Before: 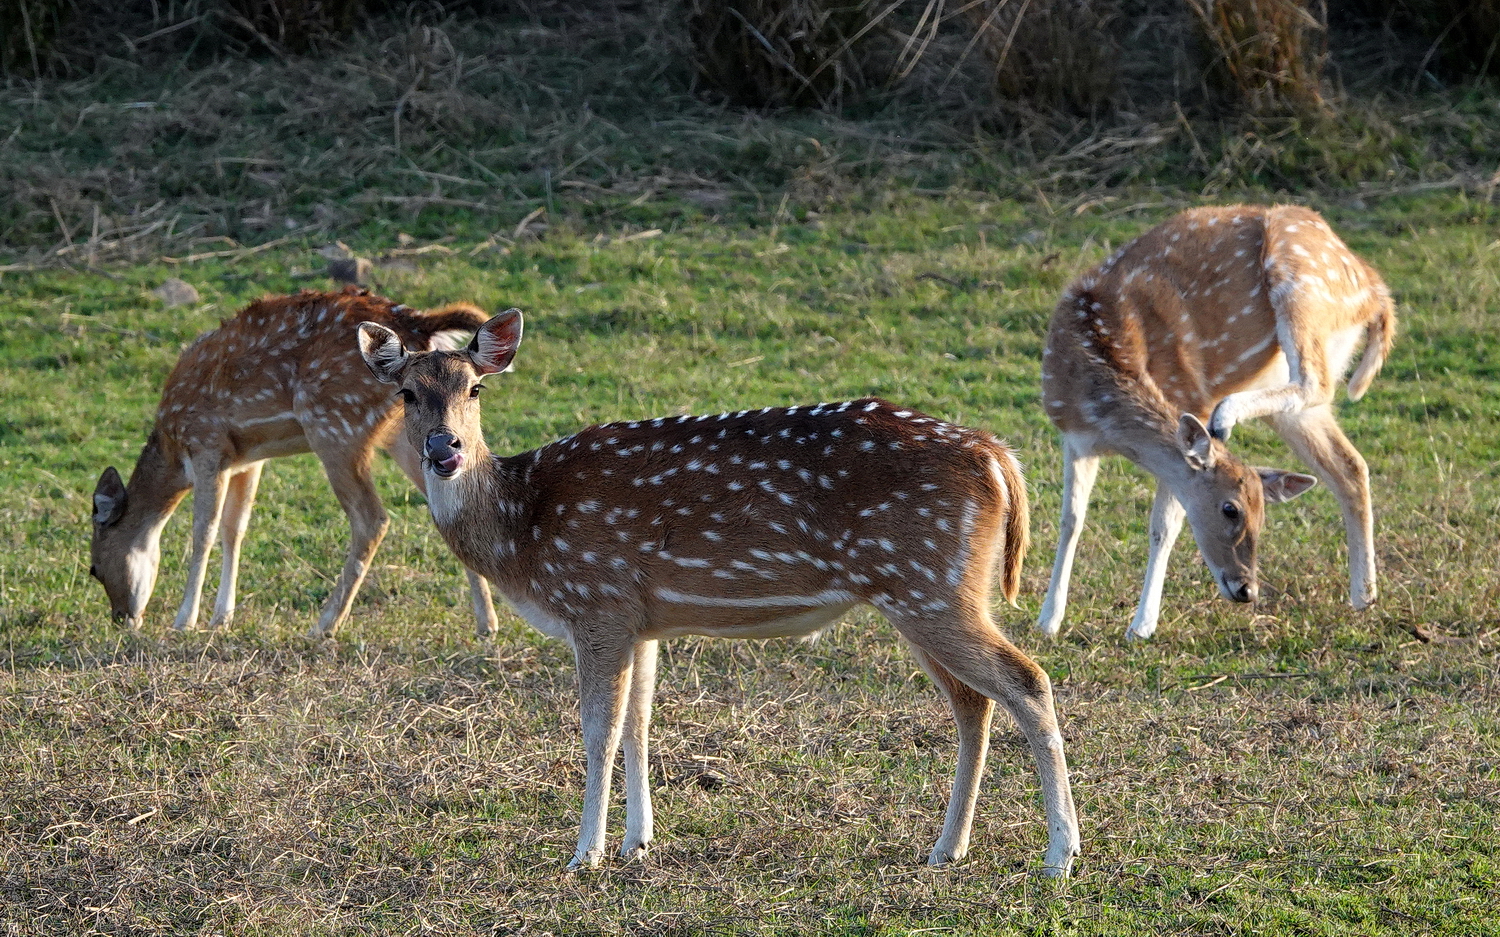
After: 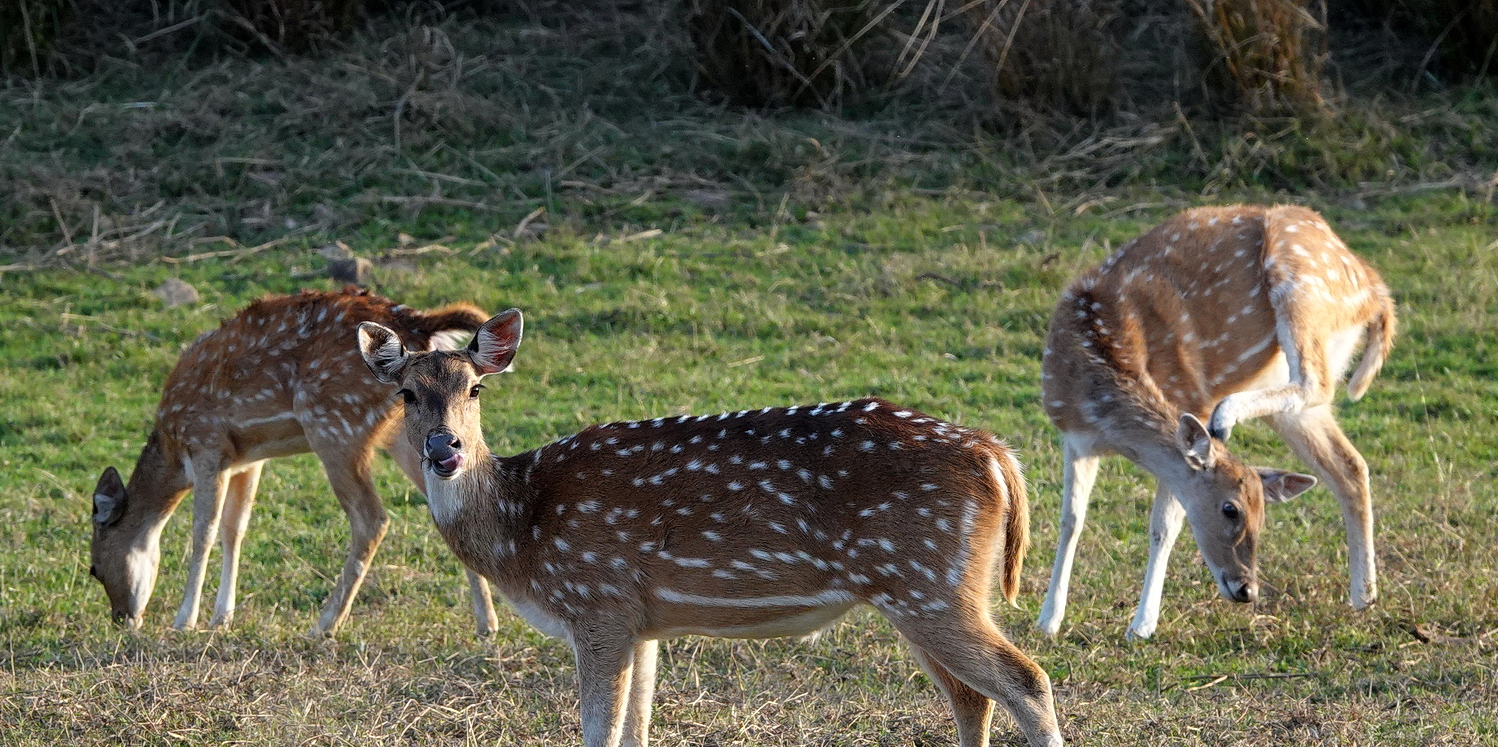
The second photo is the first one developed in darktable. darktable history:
crop: bottom 19.691%
